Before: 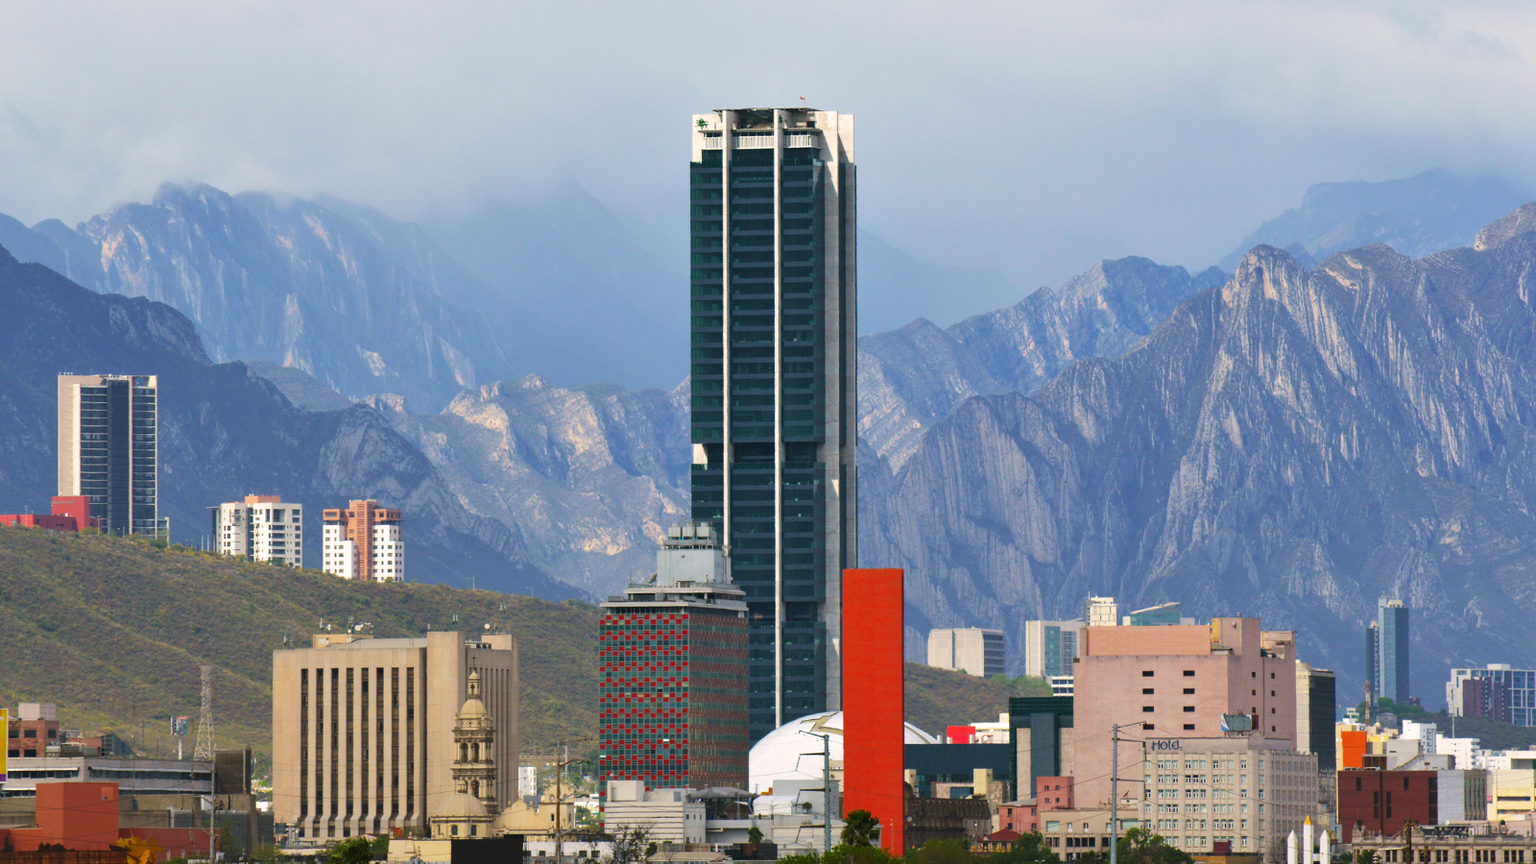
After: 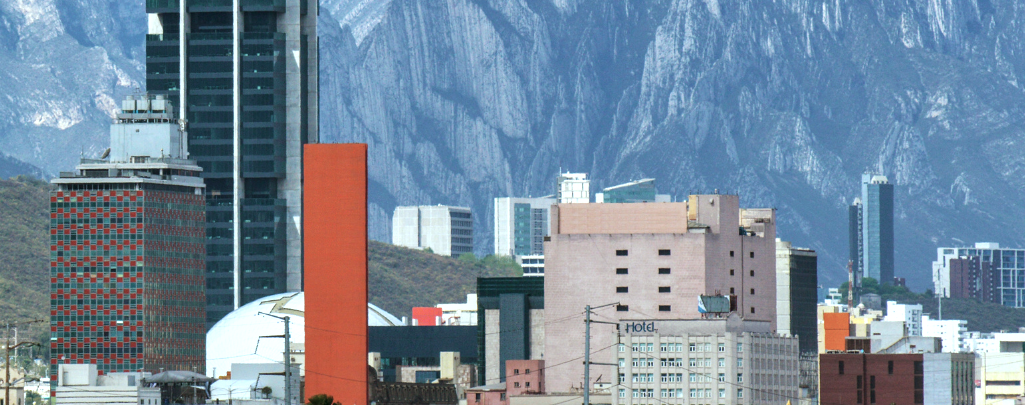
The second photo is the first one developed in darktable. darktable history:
exposure: exposure 0.346 EV, compensate exposure bias true, compensate highlight preservation false
local contrast: on, module defaults
color correction: highlights a* -13.2, highlights b* -17.66, saturation 0.715
crop and rotate: left 35.914%, top 49.94%, bottom 4.975%
